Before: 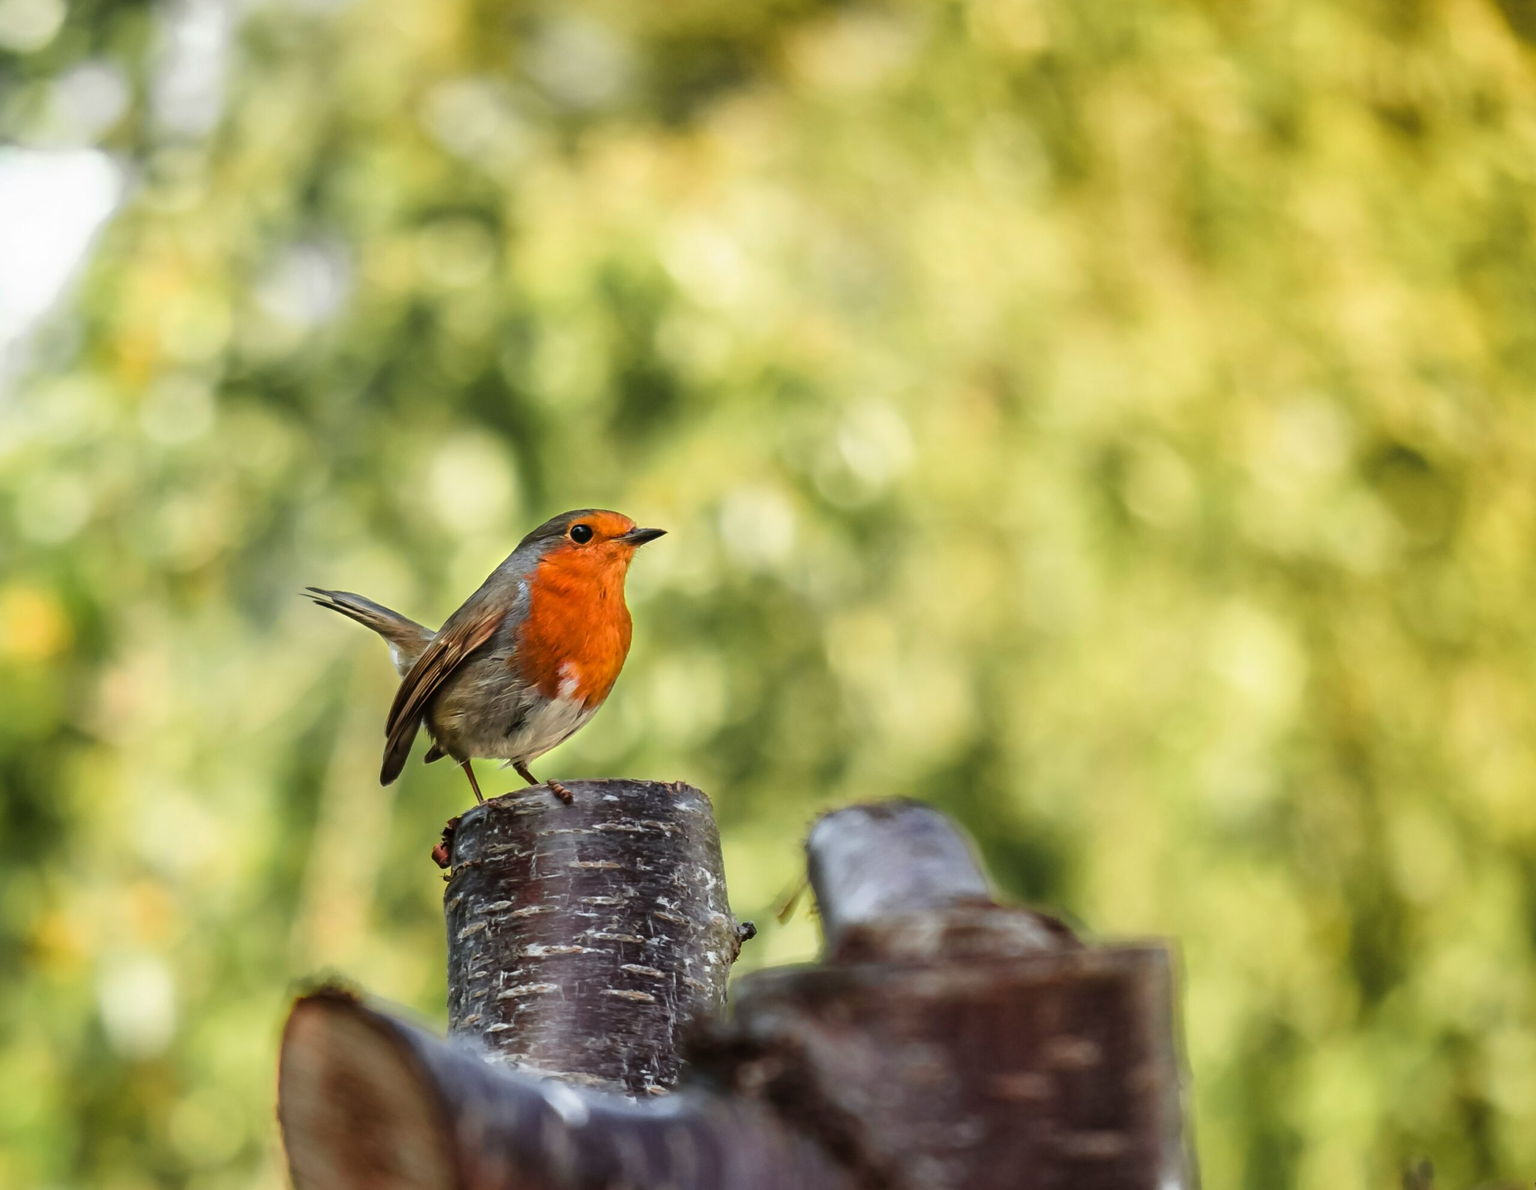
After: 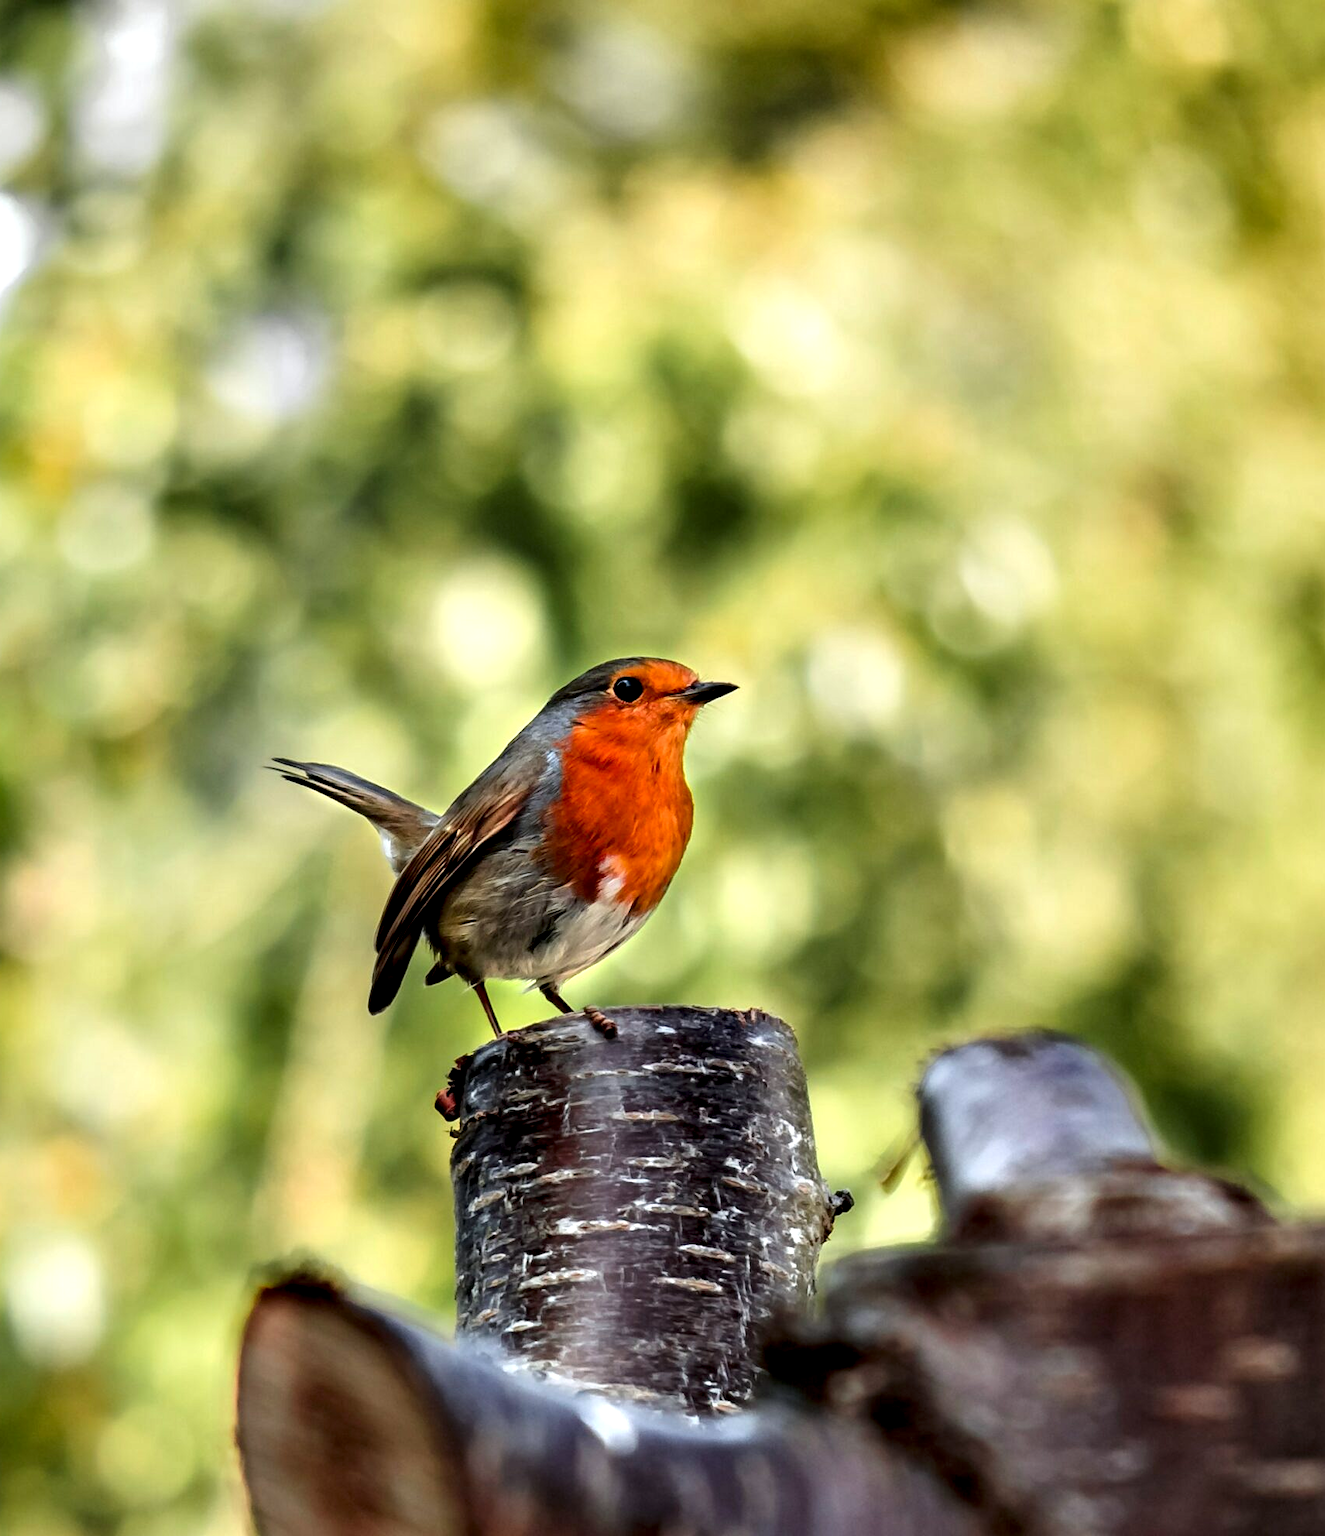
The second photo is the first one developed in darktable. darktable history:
crop and rotate: left 6.18%, right 26.936%
contrast equalizer: y [[0.6 ×6], [0.55 ×6], [0 ×6], [0 ×6], [0 ×6]]
